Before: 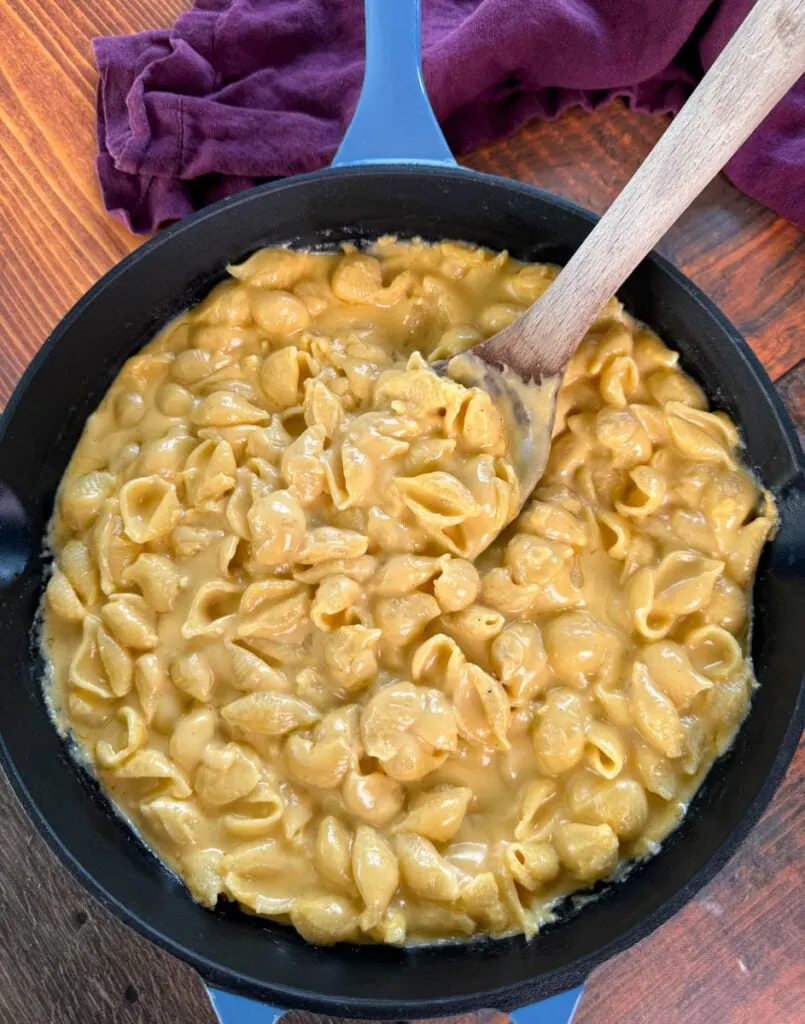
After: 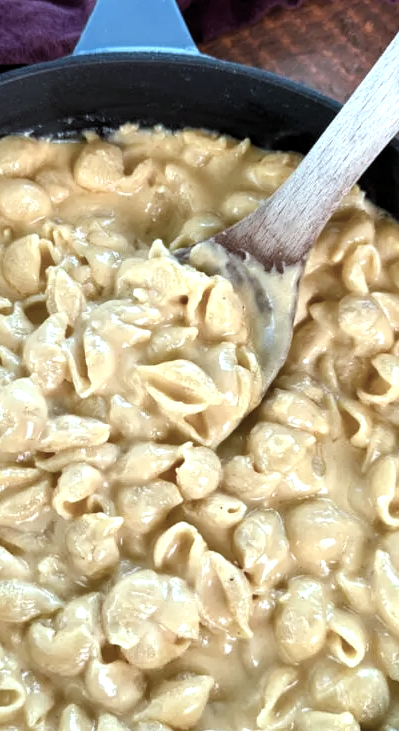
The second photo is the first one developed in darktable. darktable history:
color correction: highlights a* -12.64, highlights b* -18.1, saturation 0.7
levels: levels [0.031, 0.5, 0.969]
shadows and highlights: shadows 37.27, highlights -28.18, soften with gaussian
crop: left 32.075%, top 10.976%, right 18.355%, bottom 17.596%
color balance rgb: shadows lift › chroma 1%, shadows lift › hue 28.8°, power › hue 60°, highlights gain › chroma 1%, highlights gain › hue 60°, global offset › luminance 0.25%, perceptual saturation grading › highlights -20%, perceptual saturation grading › shadows 20%, perceptual brilliance grading › highlights 10%, perceptual brilliance grading › shadows -5%, global vibrance 19.67%
